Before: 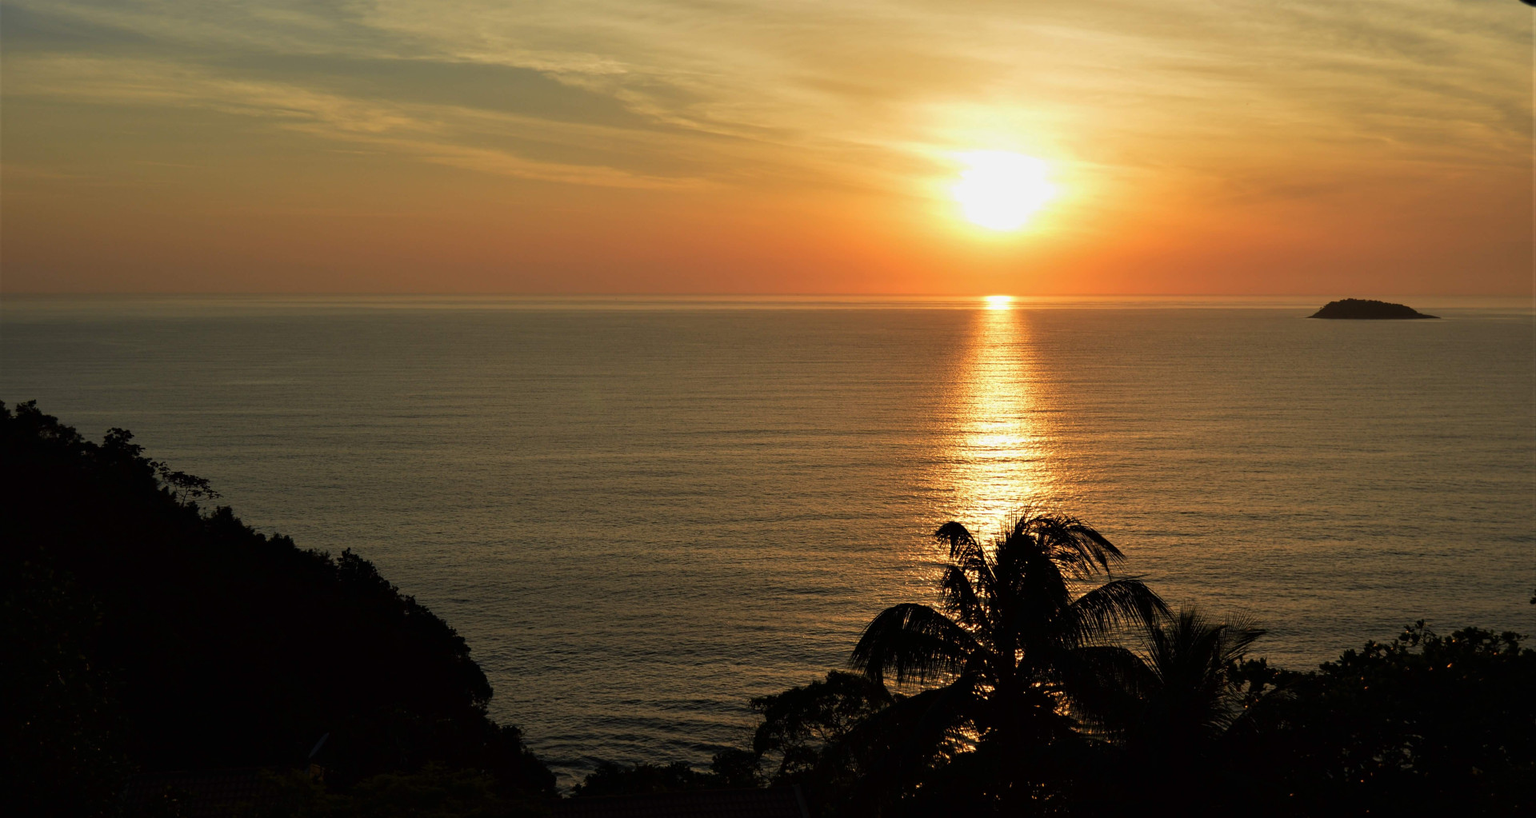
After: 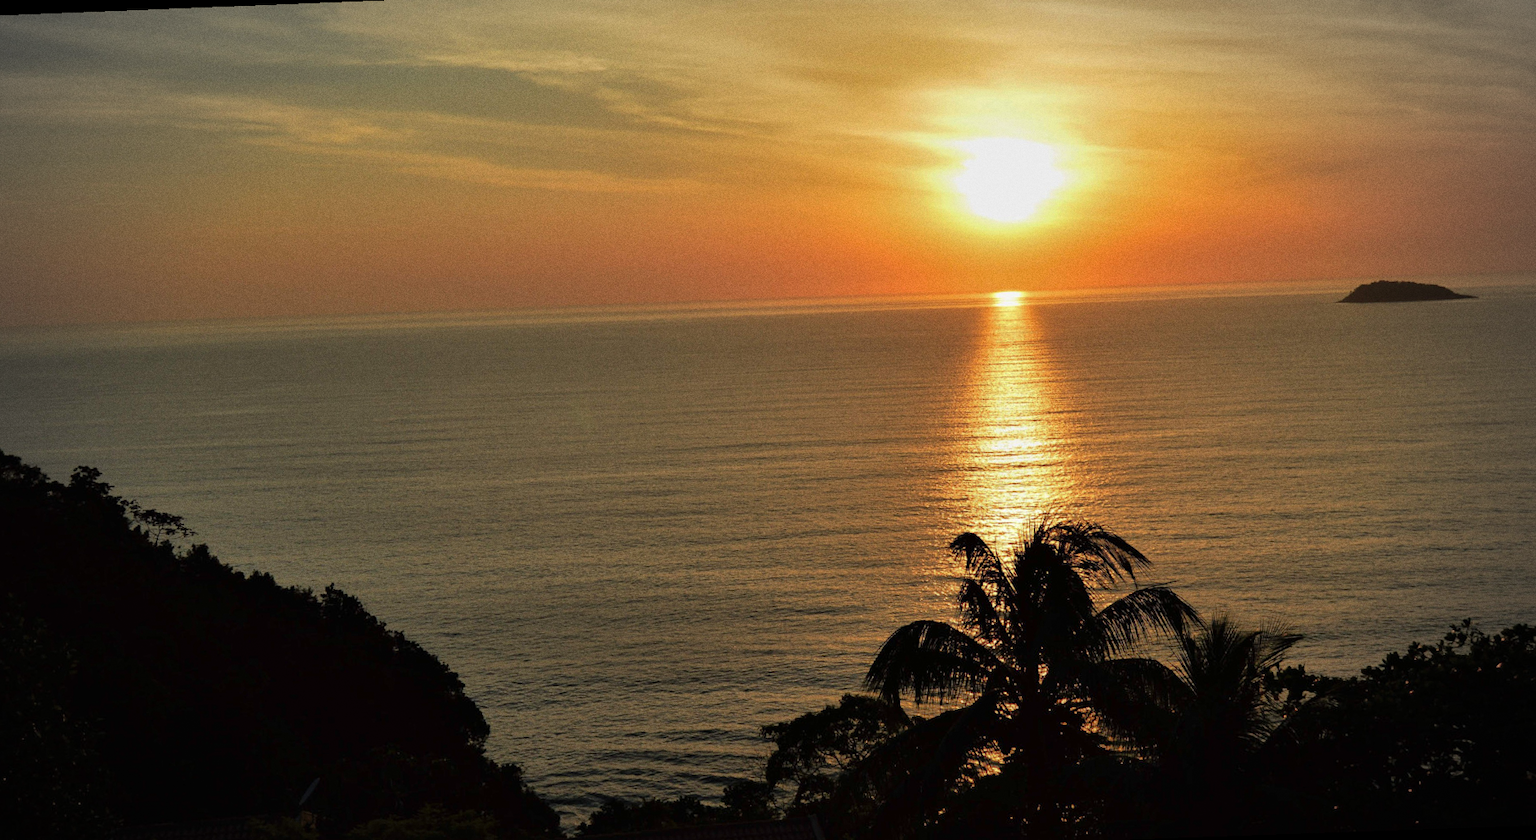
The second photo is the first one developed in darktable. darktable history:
rotate and perspective: rotation -2.12°, lens shift (vertical) 0.009, lens shift (horizontal) -0.008, automatic cropping original format, crop left 0.036, crop right 0.964, crop top 0.05, crop bottom 0.959
vignetting: fall-off start 79.43%, saturation -0.649, width/height ratio 1.327, unbound false
shadows and highlights: on, module defaults
grain: coarseness 0.09 ISO
